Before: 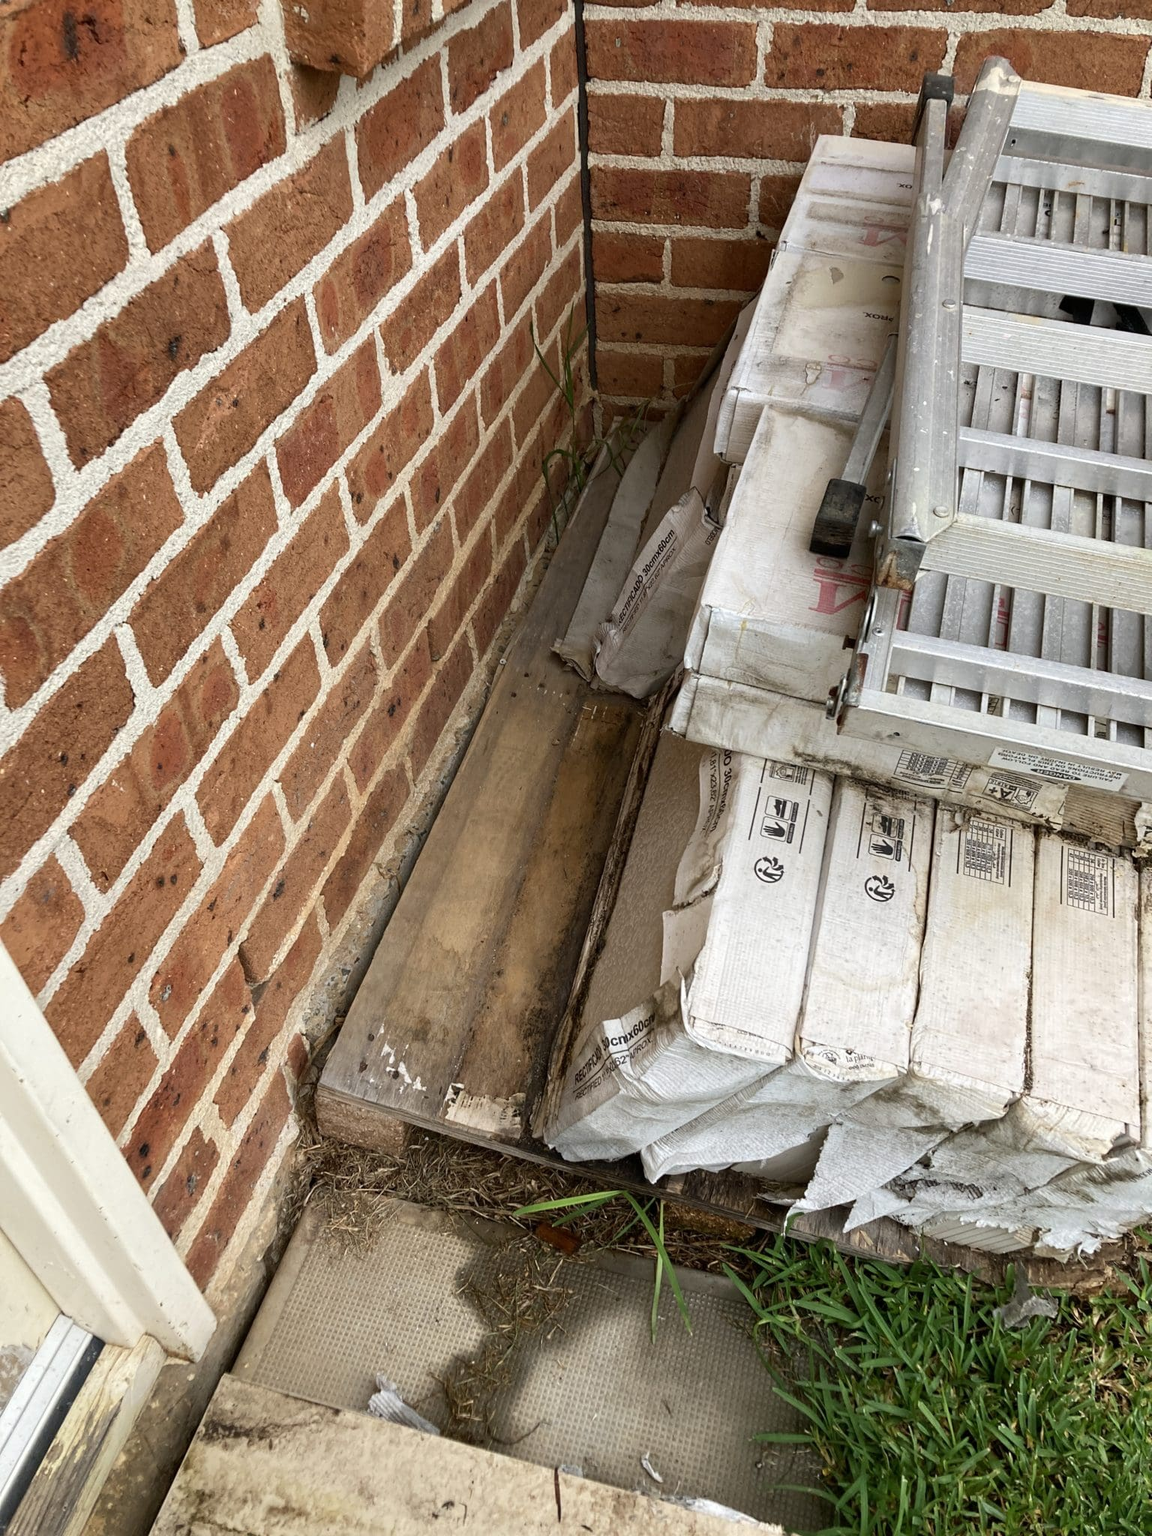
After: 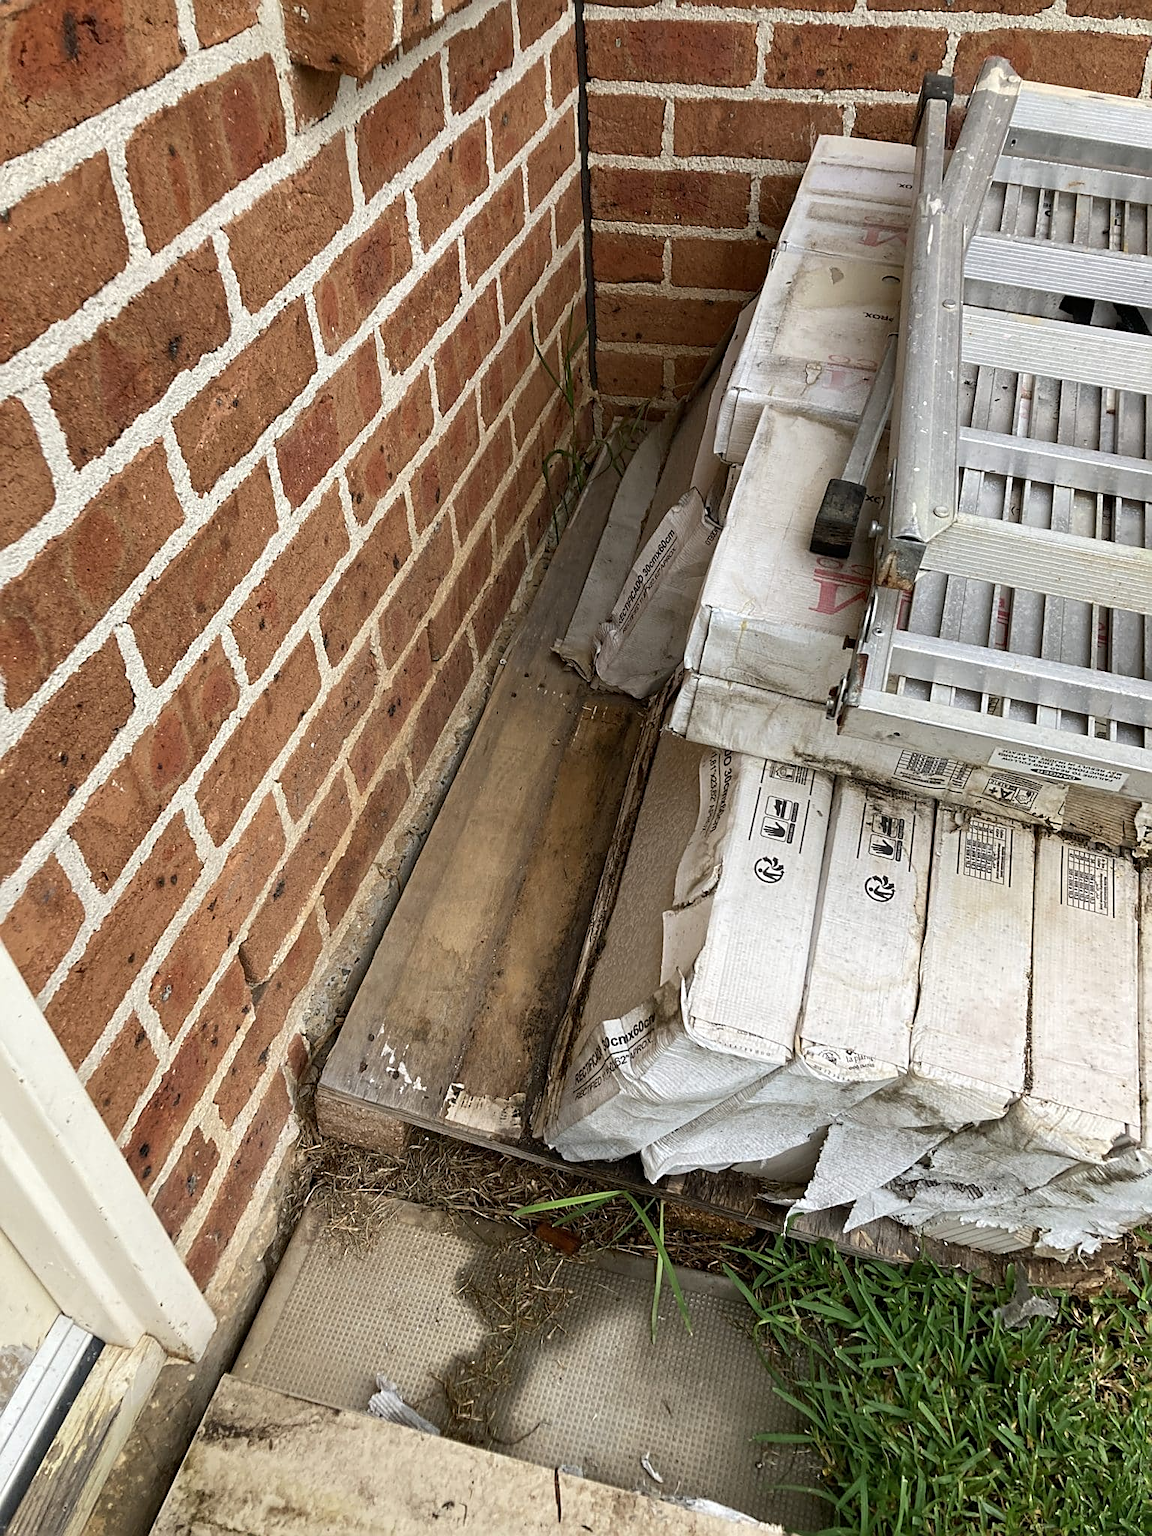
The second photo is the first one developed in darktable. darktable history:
sharpen: amount 0.551
